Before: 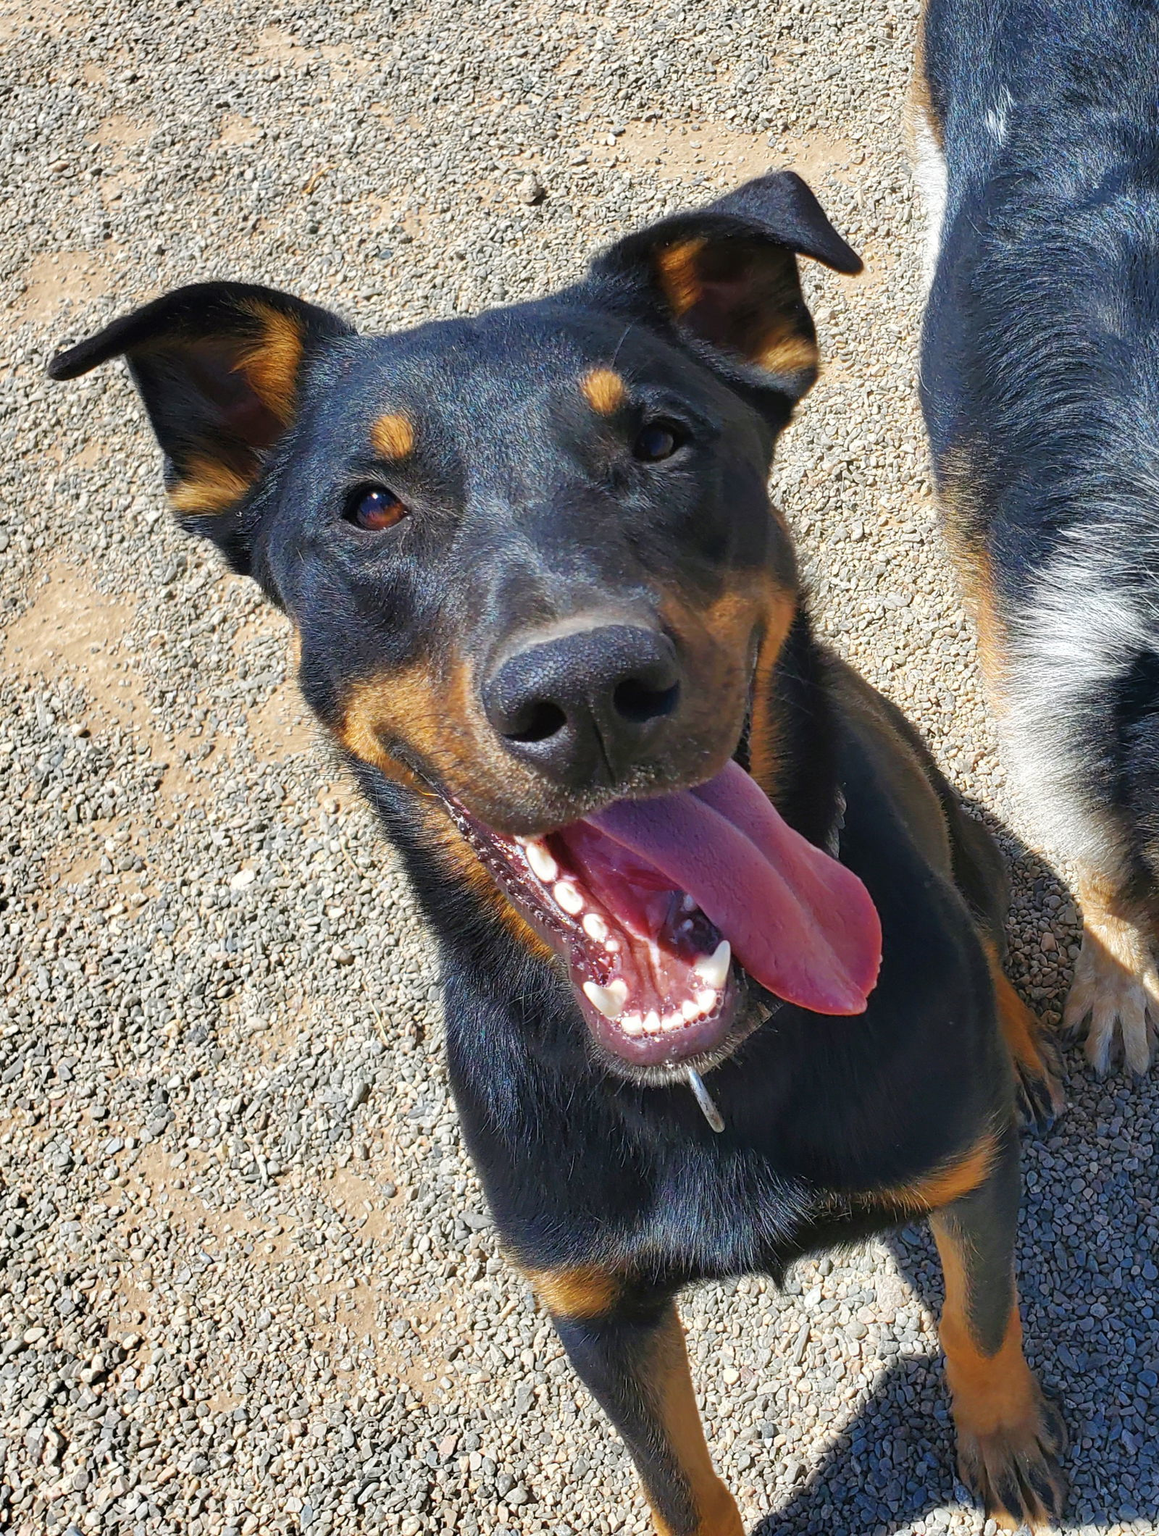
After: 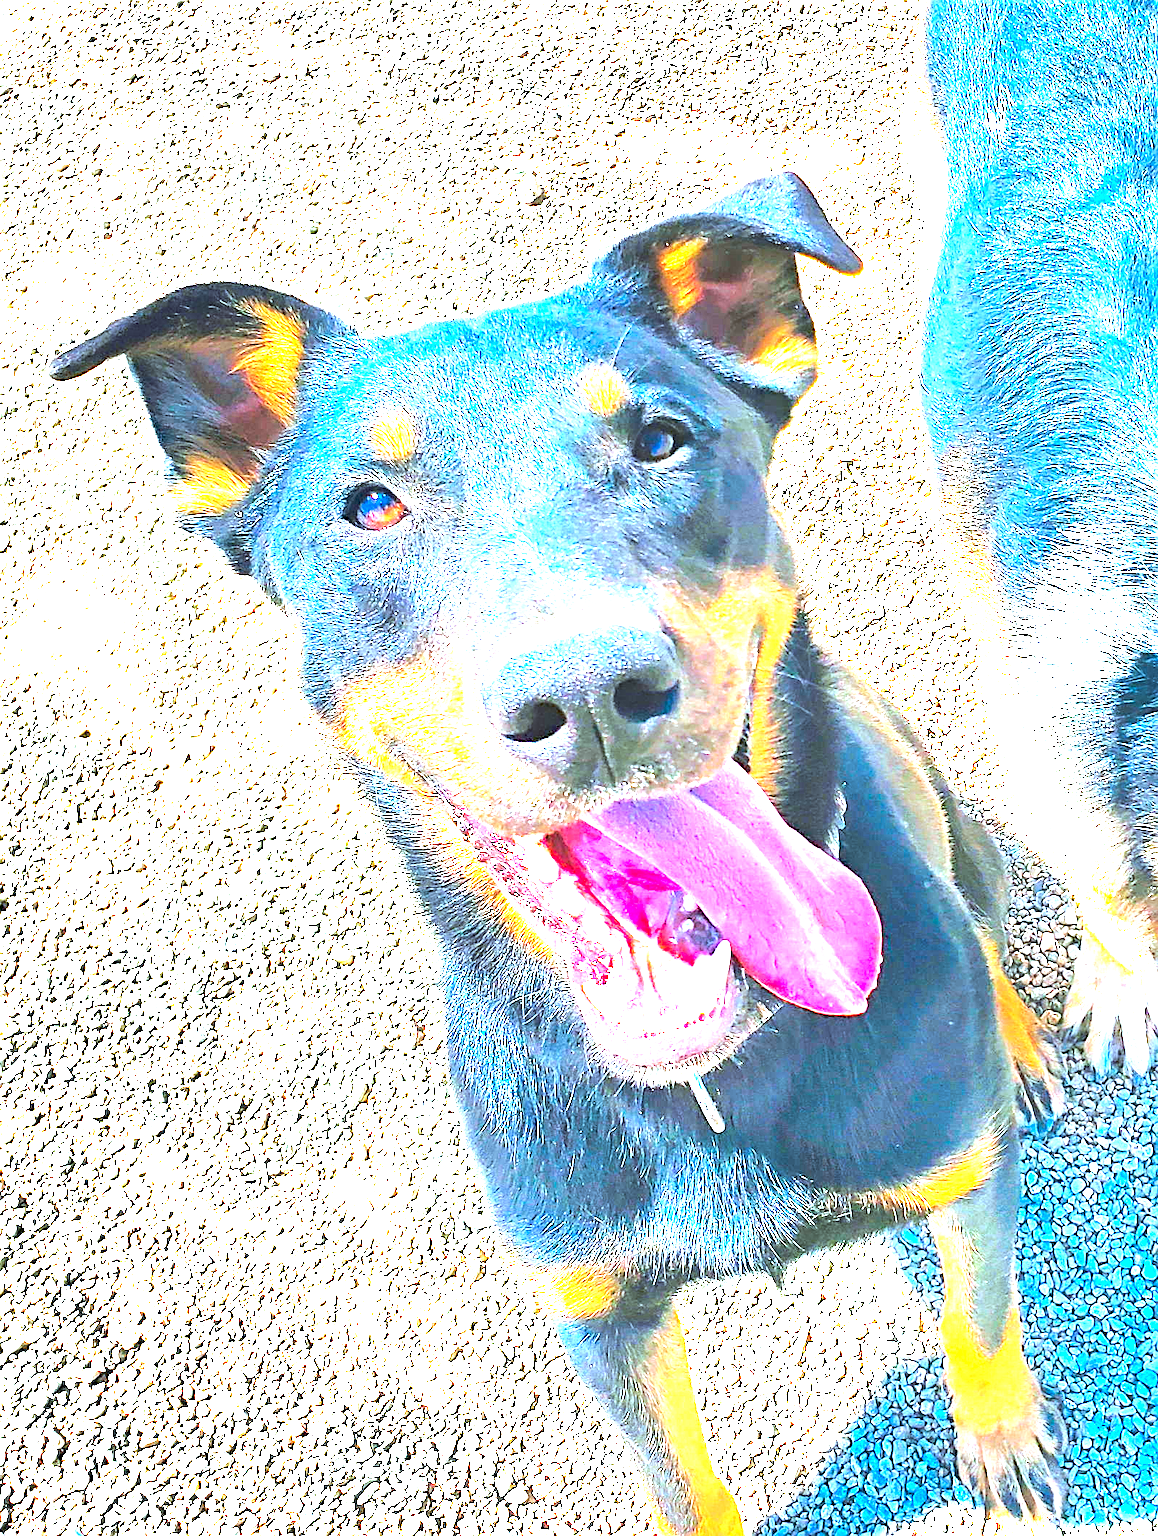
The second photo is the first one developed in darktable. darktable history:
tone curve: curves: ch0 [(0, 0) (0.15, 0.17) (0.452, 0.437) (0.611, 0.588) (0.751, 0.749) (1, 1)]; ch1 [(0, 0) (0.325, 0.327) (0.412, 0.45) (0.453, 0.484) (0.5, 0.499) (0.541, 0.55) (0.617, 0.612) (0.695, 0.697) (1, 1)]; ch2 [(0, 0) (0.386, 0.397) (0.452, 0.459) (0.505, 0.498) (0.524, 0.547) (0.574, 0.566) (0.633, 0.641) (1, 1)], preserve colors none
exposure: black level correction 0, exposure 3.931 EV, compensate exposure bias true, compensate highlight preservation false
color correction: highlights a* -11.72, highlights b* -15.51
sharpen: on, module defaults
color balance rgb: perceptual saturation grading › global saturation 29.784%, hue shift -1.59°, perceptual brilliance grading › highlights 17.445%, perceptual brilliance grading › mid-tones 31.204%, perceptual brilliance grading › shadows -30.647%, contrast -21.816%
haze removal: compatibility mode true, adaptive false
